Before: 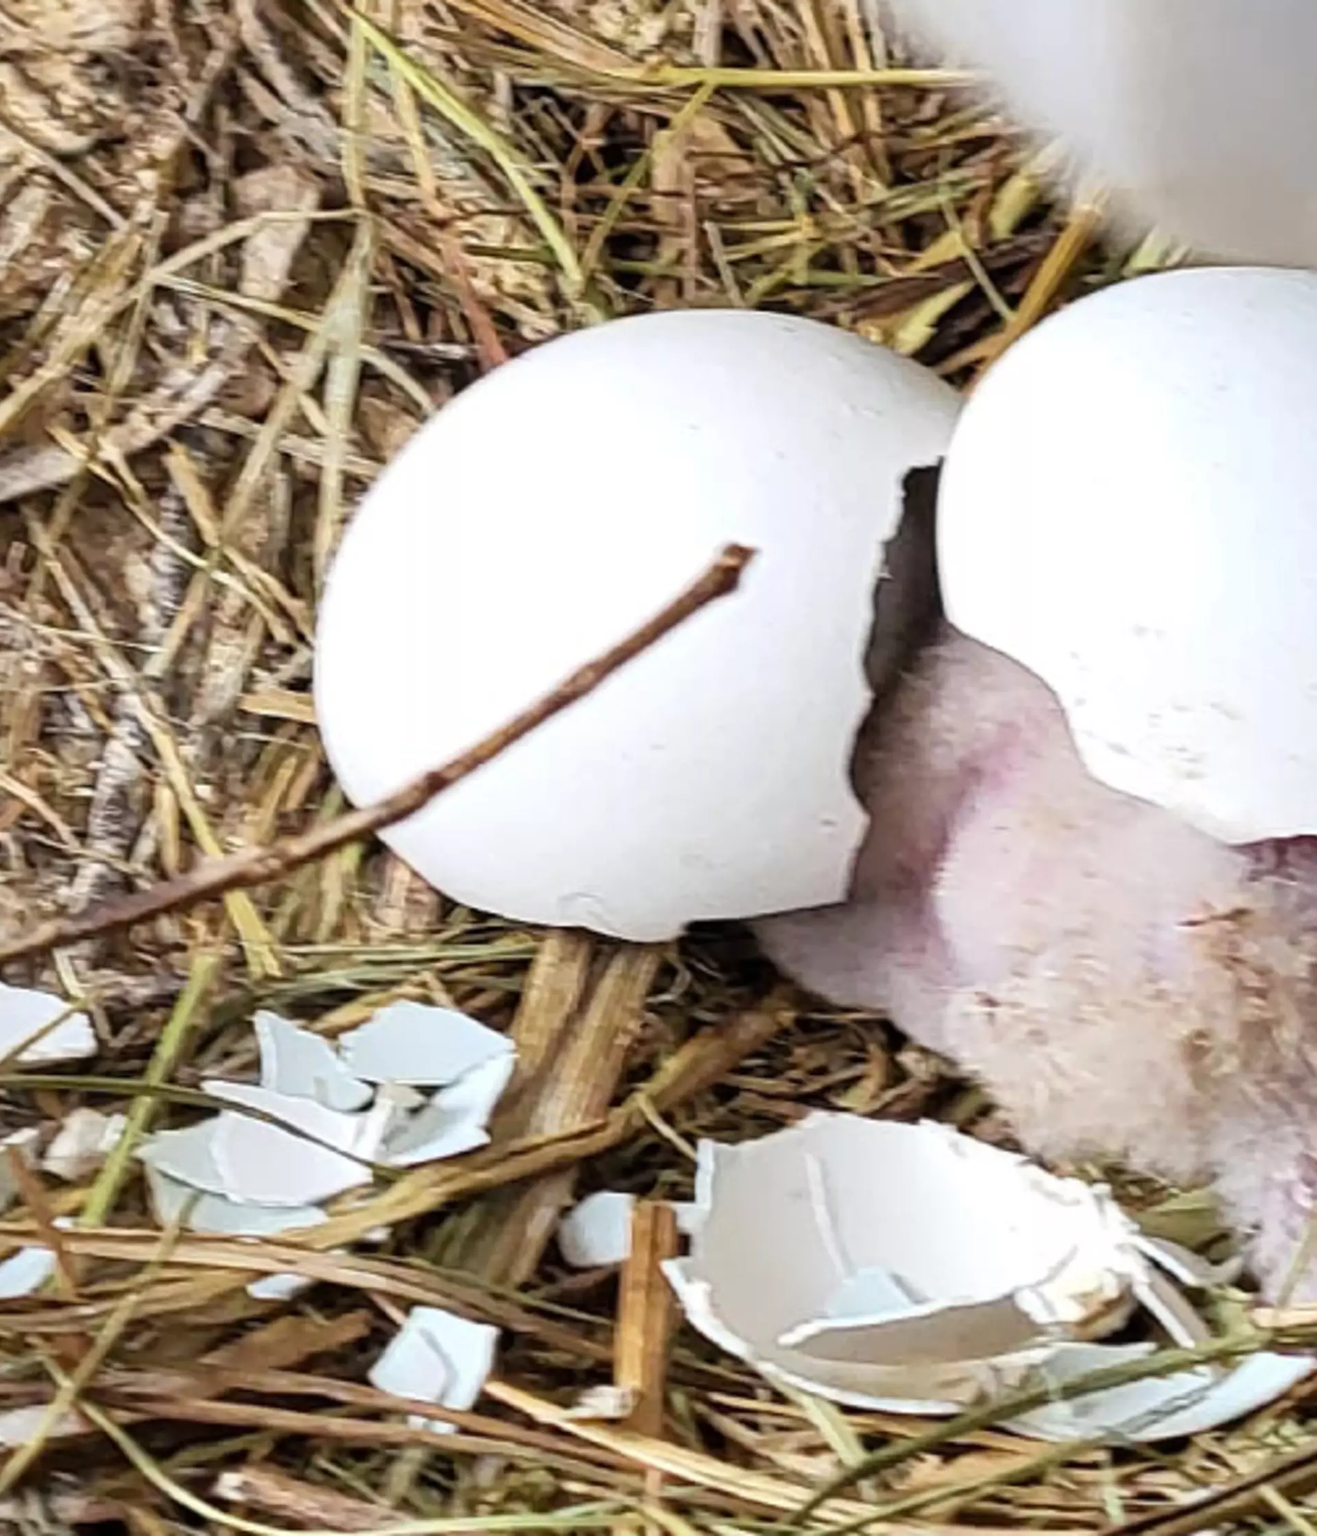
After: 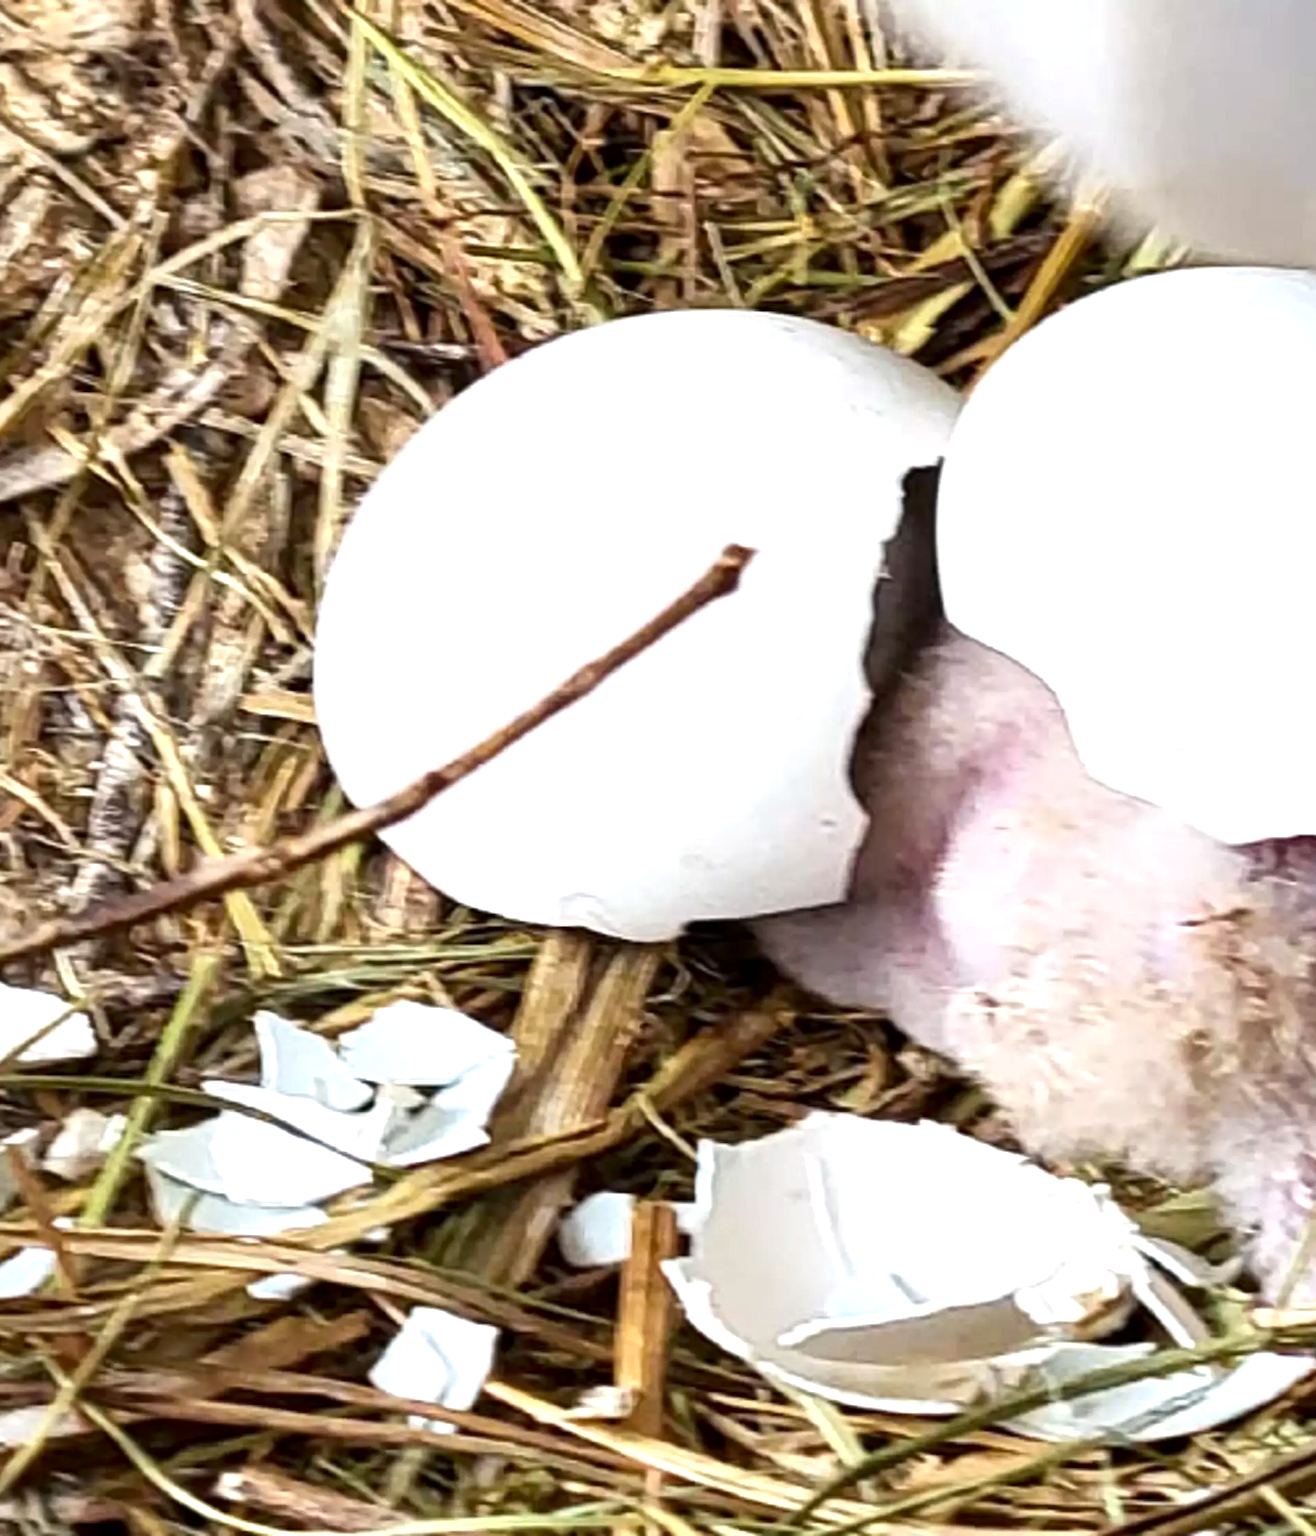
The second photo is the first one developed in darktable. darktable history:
exposure: black level correction 0.001, exposure 0.499 EV, compensate highlight preservation false
contrast brightness saturation: contrast 0.065, brightness -0.13, saturation 0.062
